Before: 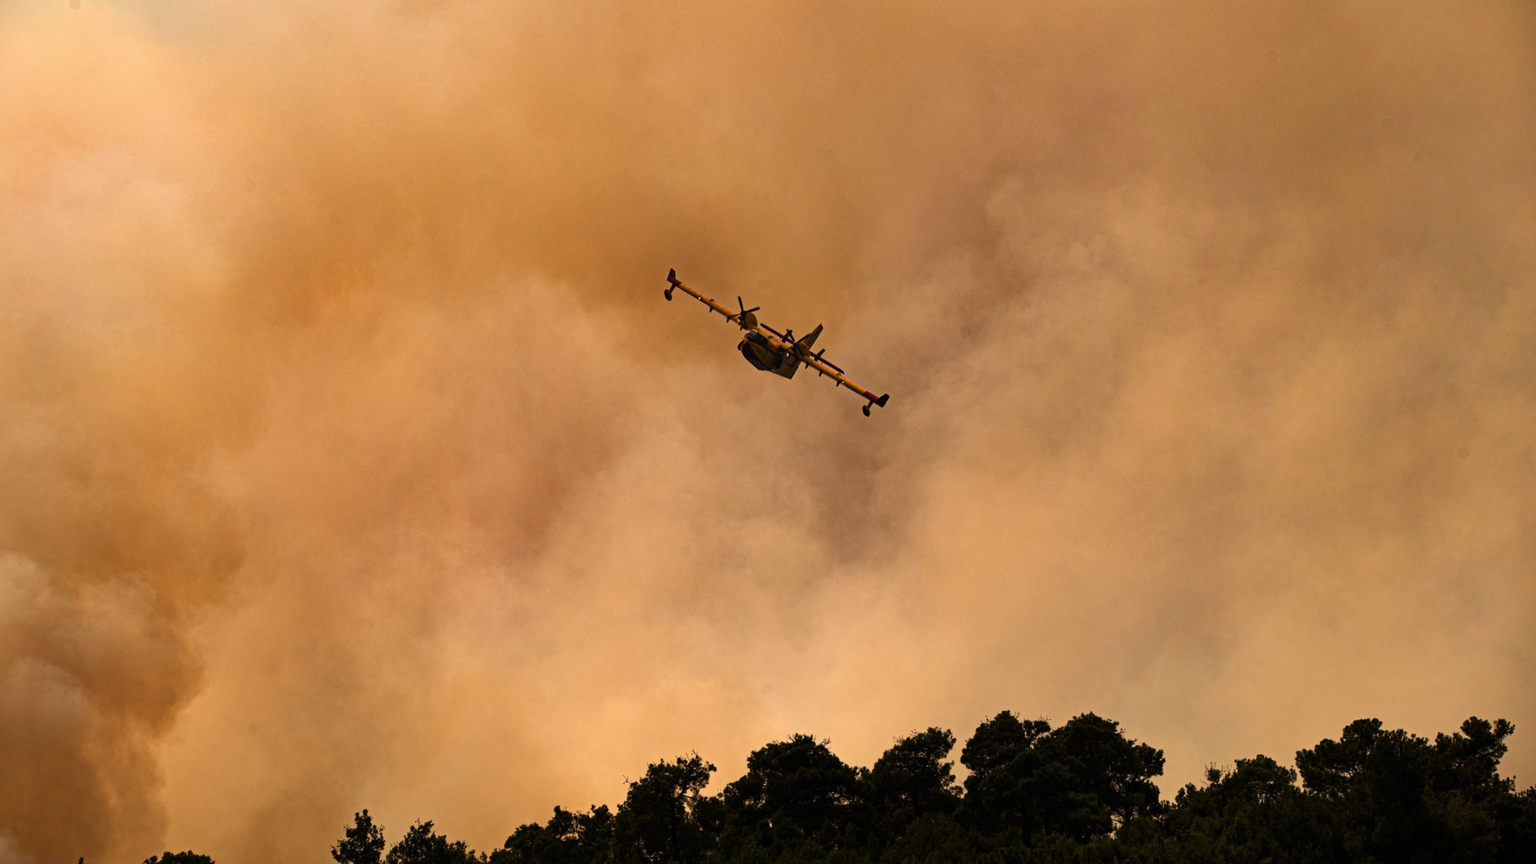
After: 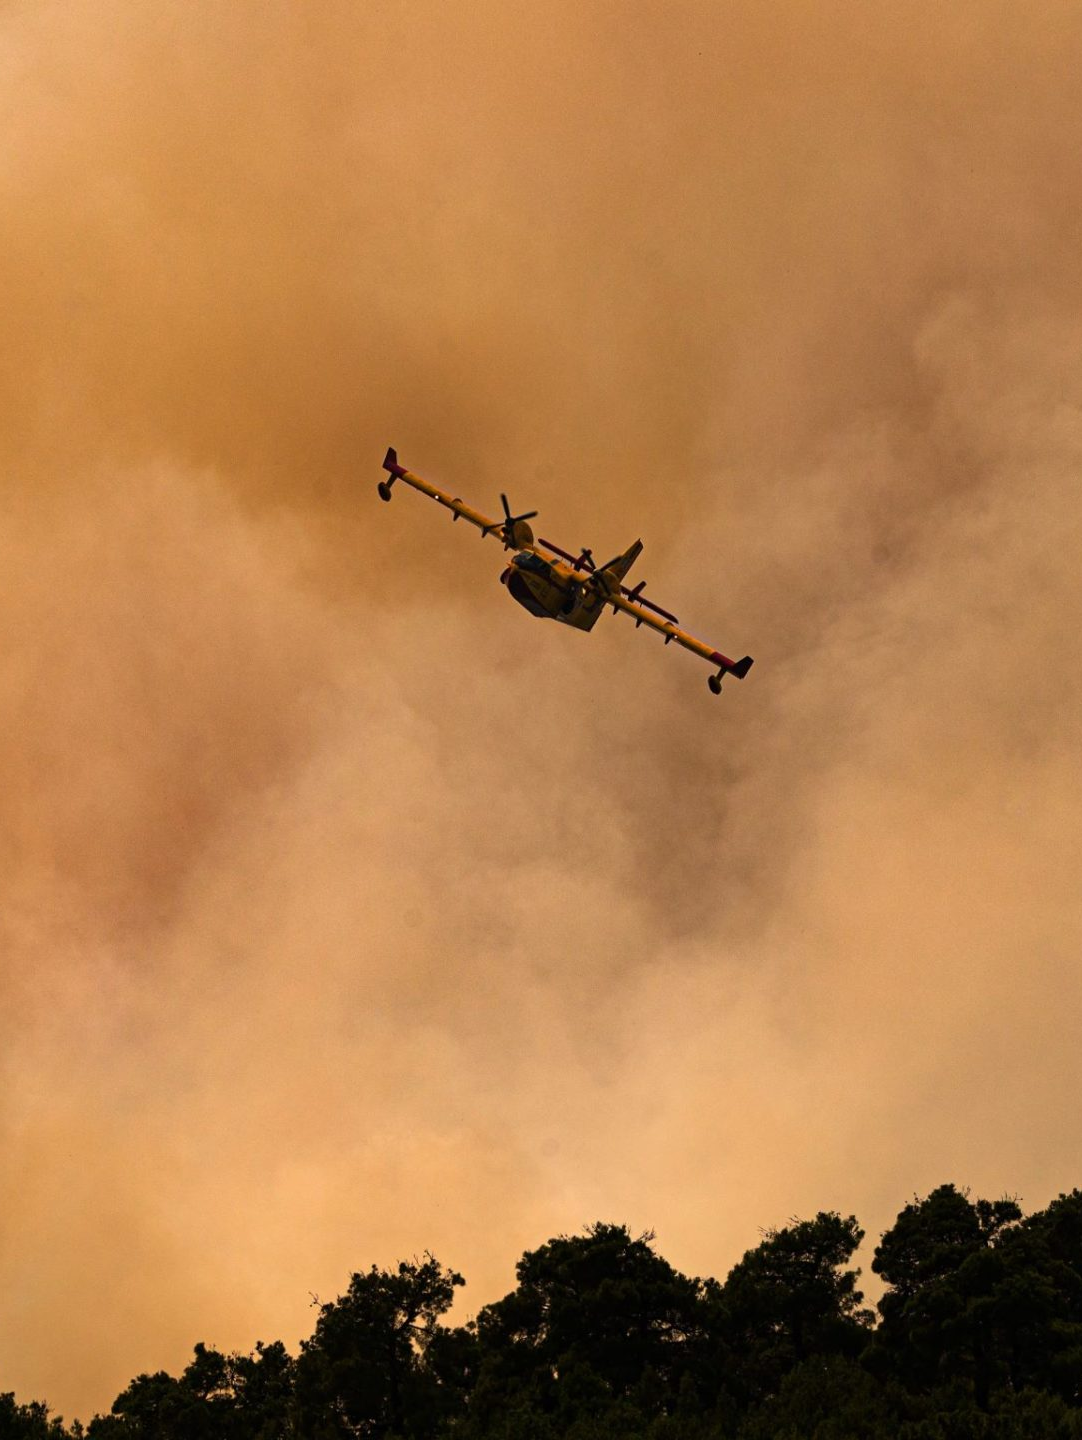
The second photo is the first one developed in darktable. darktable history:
crop: left 28.478%, right 29.253%
